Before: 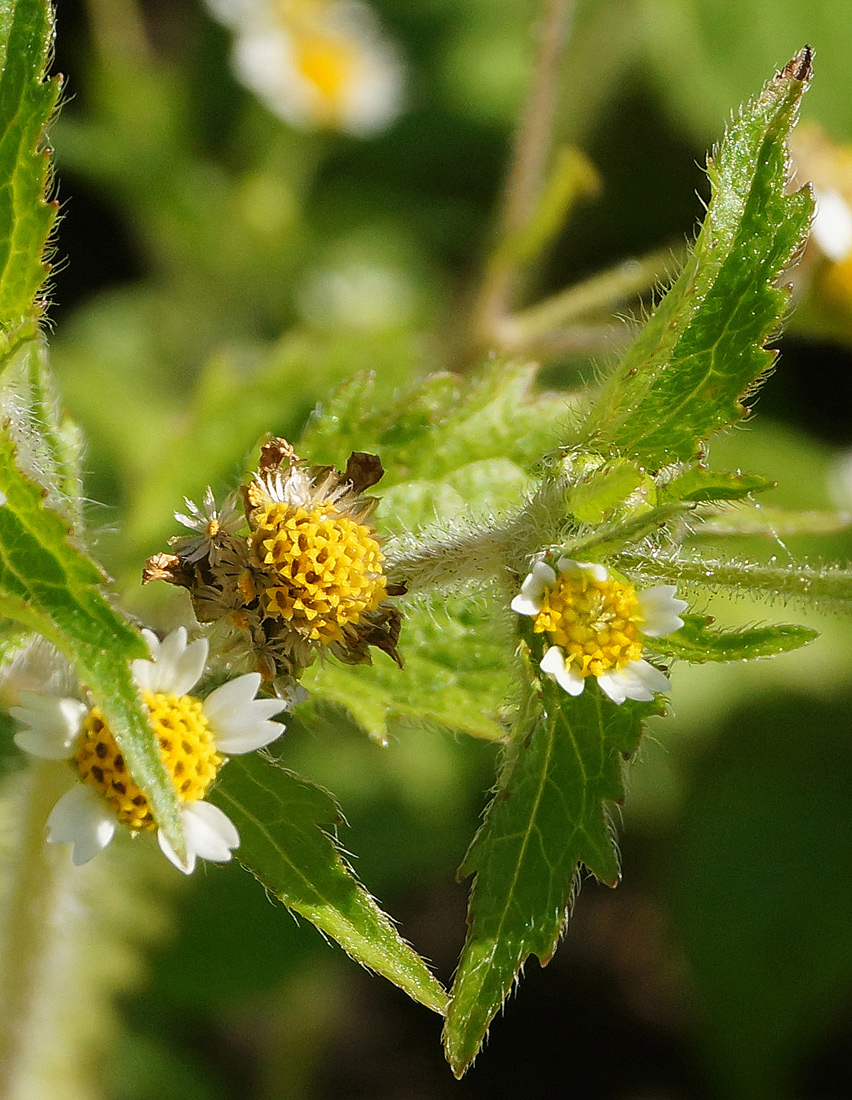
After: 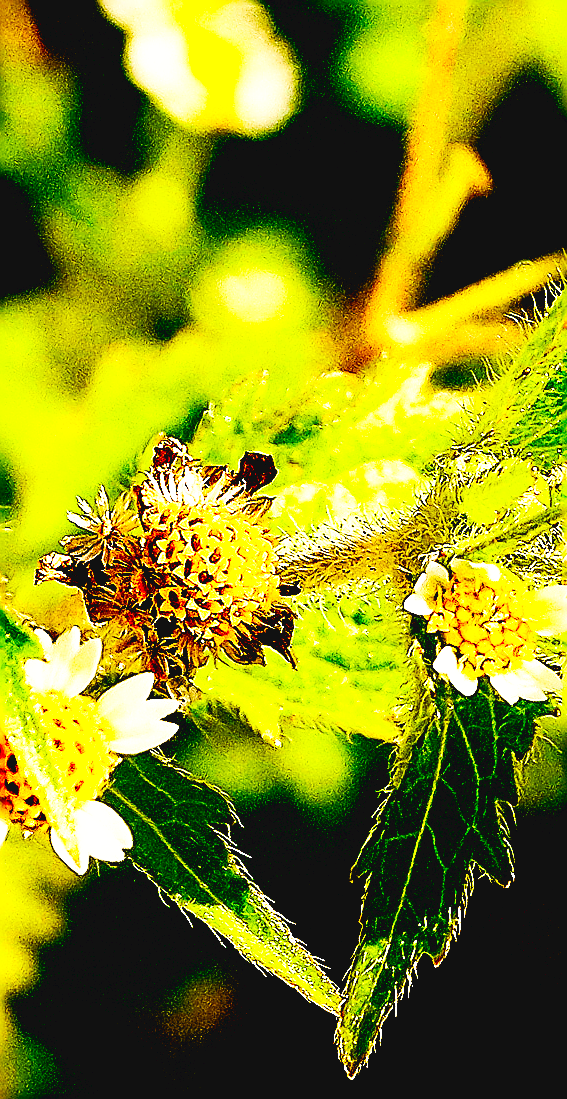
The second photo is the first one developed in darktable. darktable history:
color balance rgb: power › chroma 1.556%, power › hue 27.85°, highlights gain › chroma 2.975%, highlights gain › hue 76.7°, perceptual saturation grading › global saturation 0.422%
exposure: black level correction 0.054, exposure -0.036 EV, compensate highlight preservation false
contrast brightness saturation: contrast 0.205, brightness 0.203, saturation 0.791
tone equalizer: -8 EV -0.777 EV, -7 EV -0.671 EV, -6 EV -0.565 EV, -5 EV -0.392 EV, -3 EV 0.401 EV, -2 EV 0.6 EV, -1 EV 0.683 EV, +0 EV 0.74 EV, edges refinement/feathering 500, mask exposure compensation -1.57 EV, preserve details no
crop and rotate: left 12.607%, right 20.757%
sharpen: amount 1.992
base curve: curves: ch0 [(0, 0.003) (0.001, 0.002) (0.006, 0.004) (0.02, 0.022) (0.048, 0.086) (0.094, 0.234) (0.162, 0.431) (0.258, 0.629) (0.385, 0.8) (0.548, 0.918) (0.751, 0.988) (1, 1)], preserve colors none
